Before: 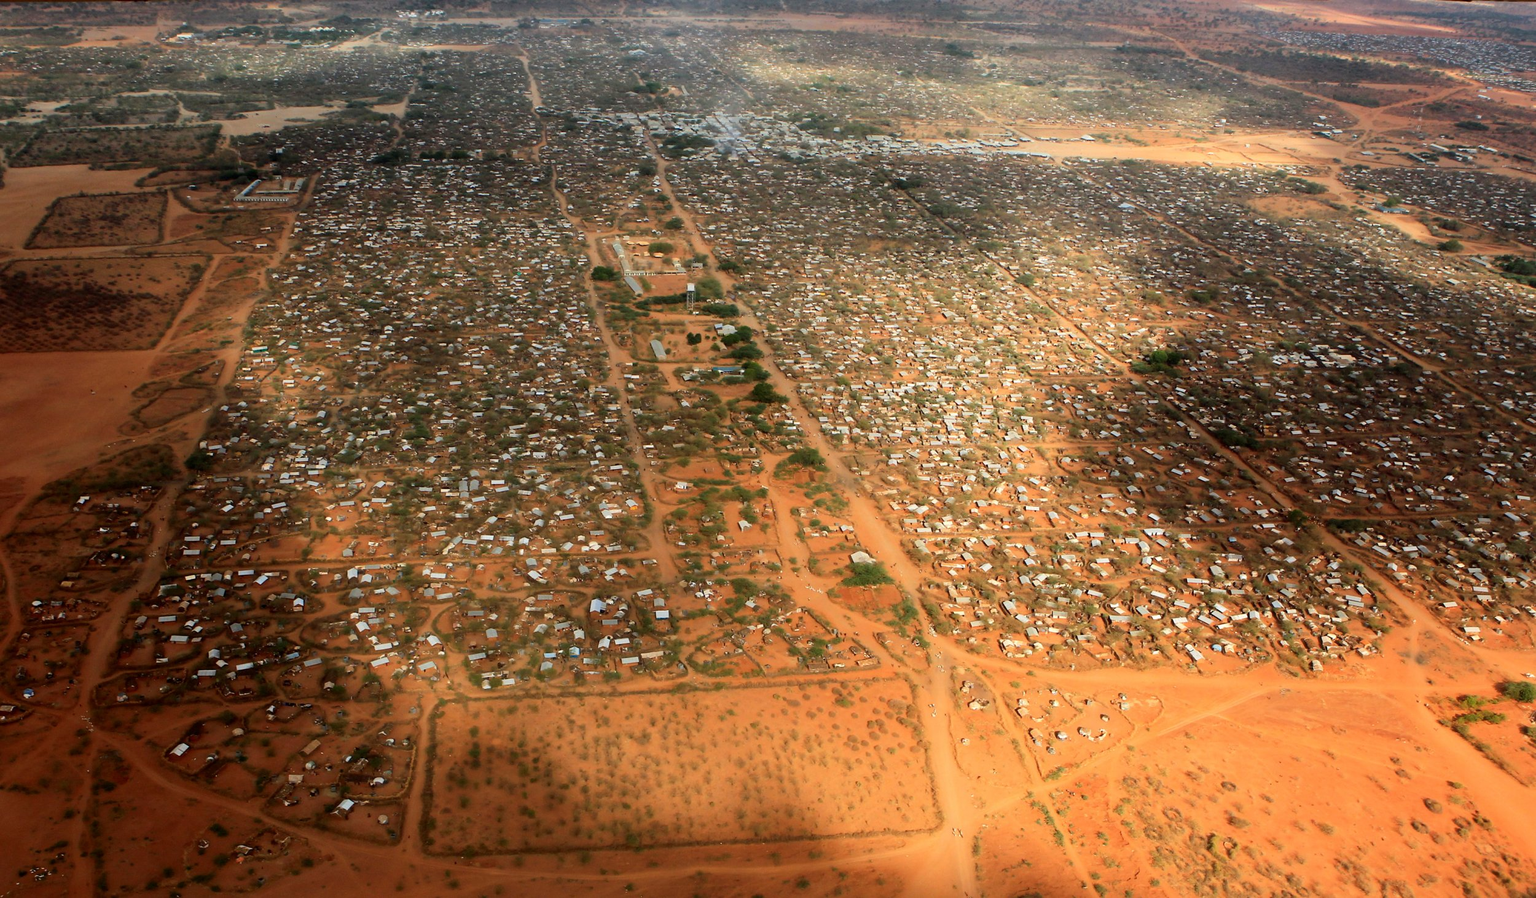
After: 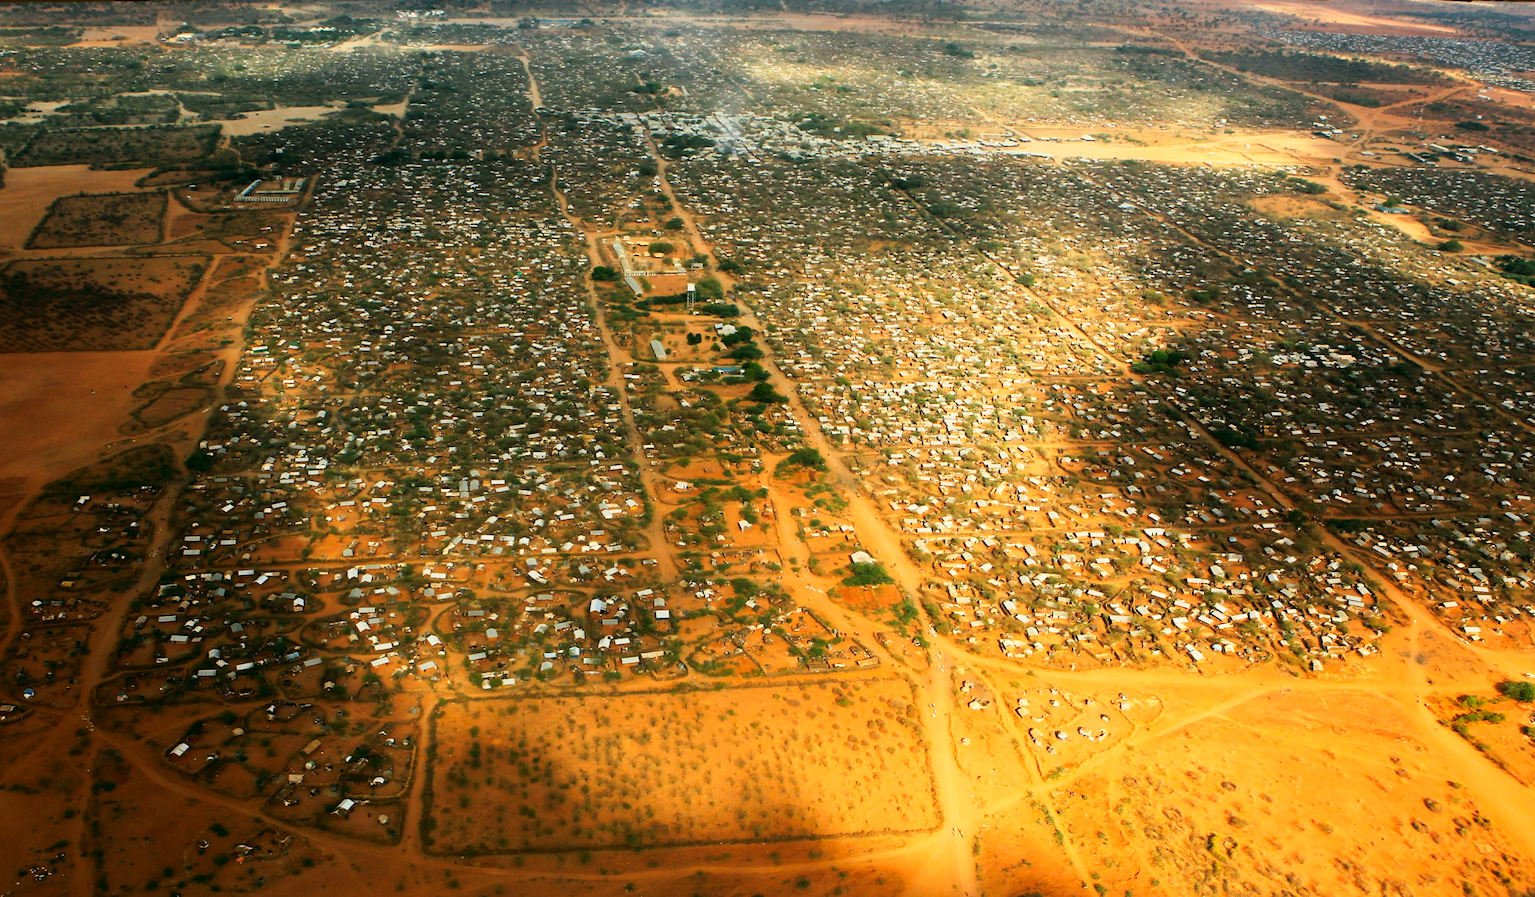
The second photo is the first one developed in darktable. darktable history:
tone curve: curves: ch0 [(0, 0) (0.003, 0.011) (0.011, 0.019) (0.025, 0.03) (0.044, 0.045) (0.069, 0.061) (0.1, 0.085) (0.136, 0.119) (0.177, 0.159) (0.224, 0.205) (0.277, 0.261) (0.335, 0.329) (0.399, 0.407) (0.468, 0.508) (0.543, 0.606) (0.623, 0.71) (0.709, 0.815) (0.801, 0.903) (0.898, 0.957) (1, 1)], preserve colors none
color correction: highlights a* -0.482, highlights b* 9.48, shadows a* -9.48, shadows b* 0.803
